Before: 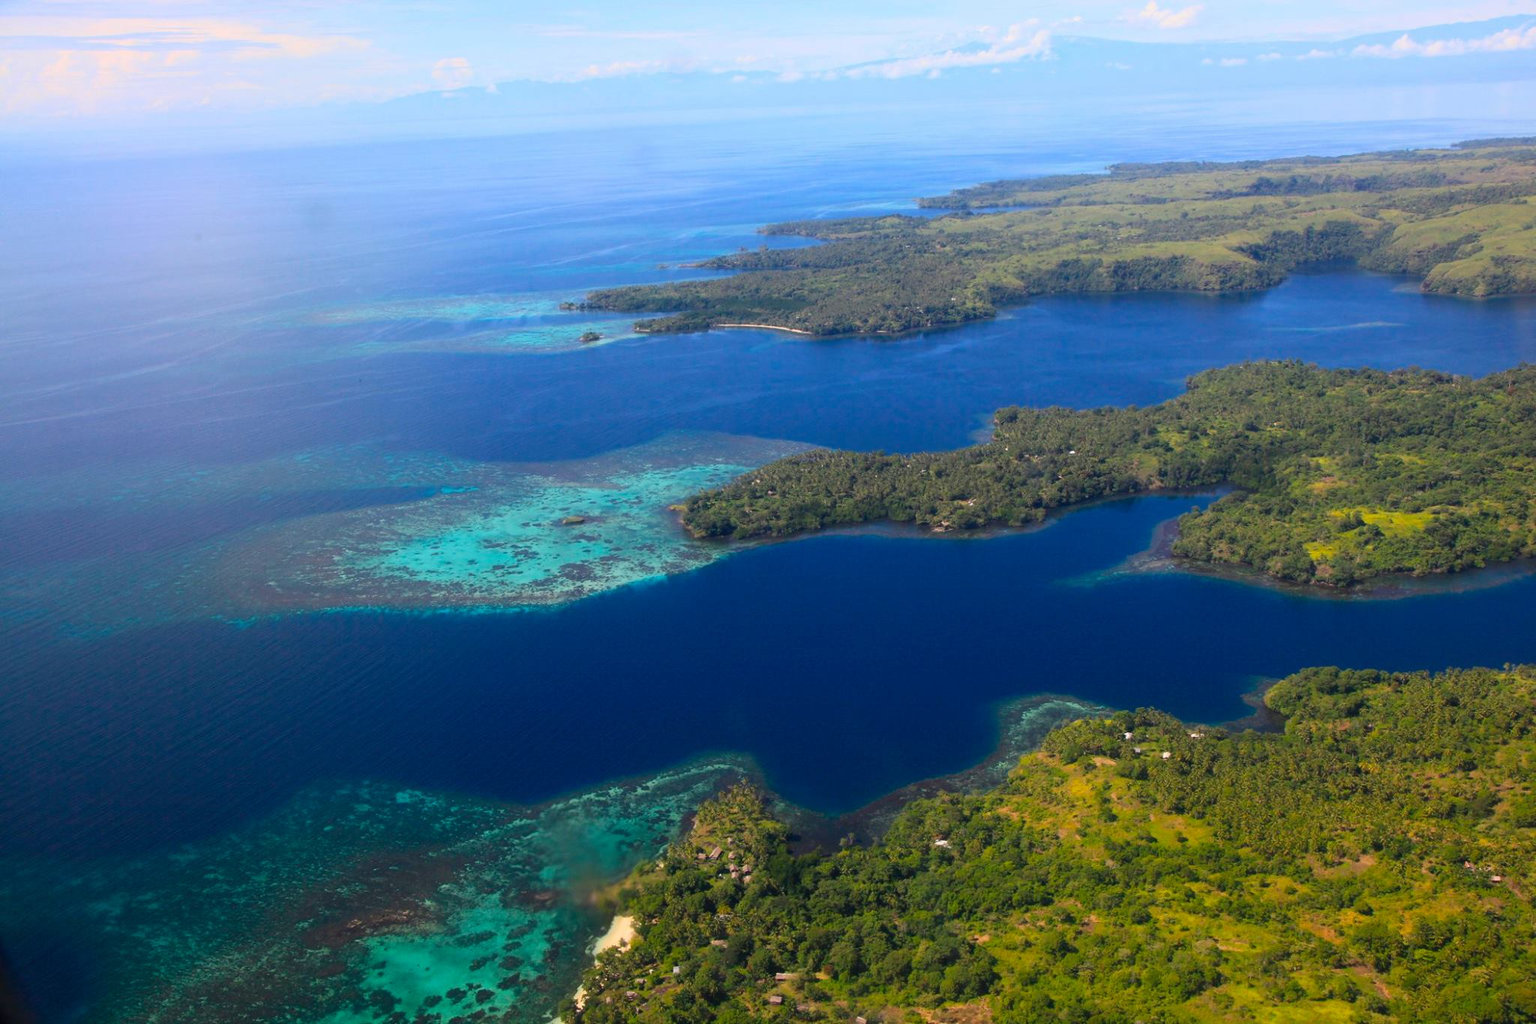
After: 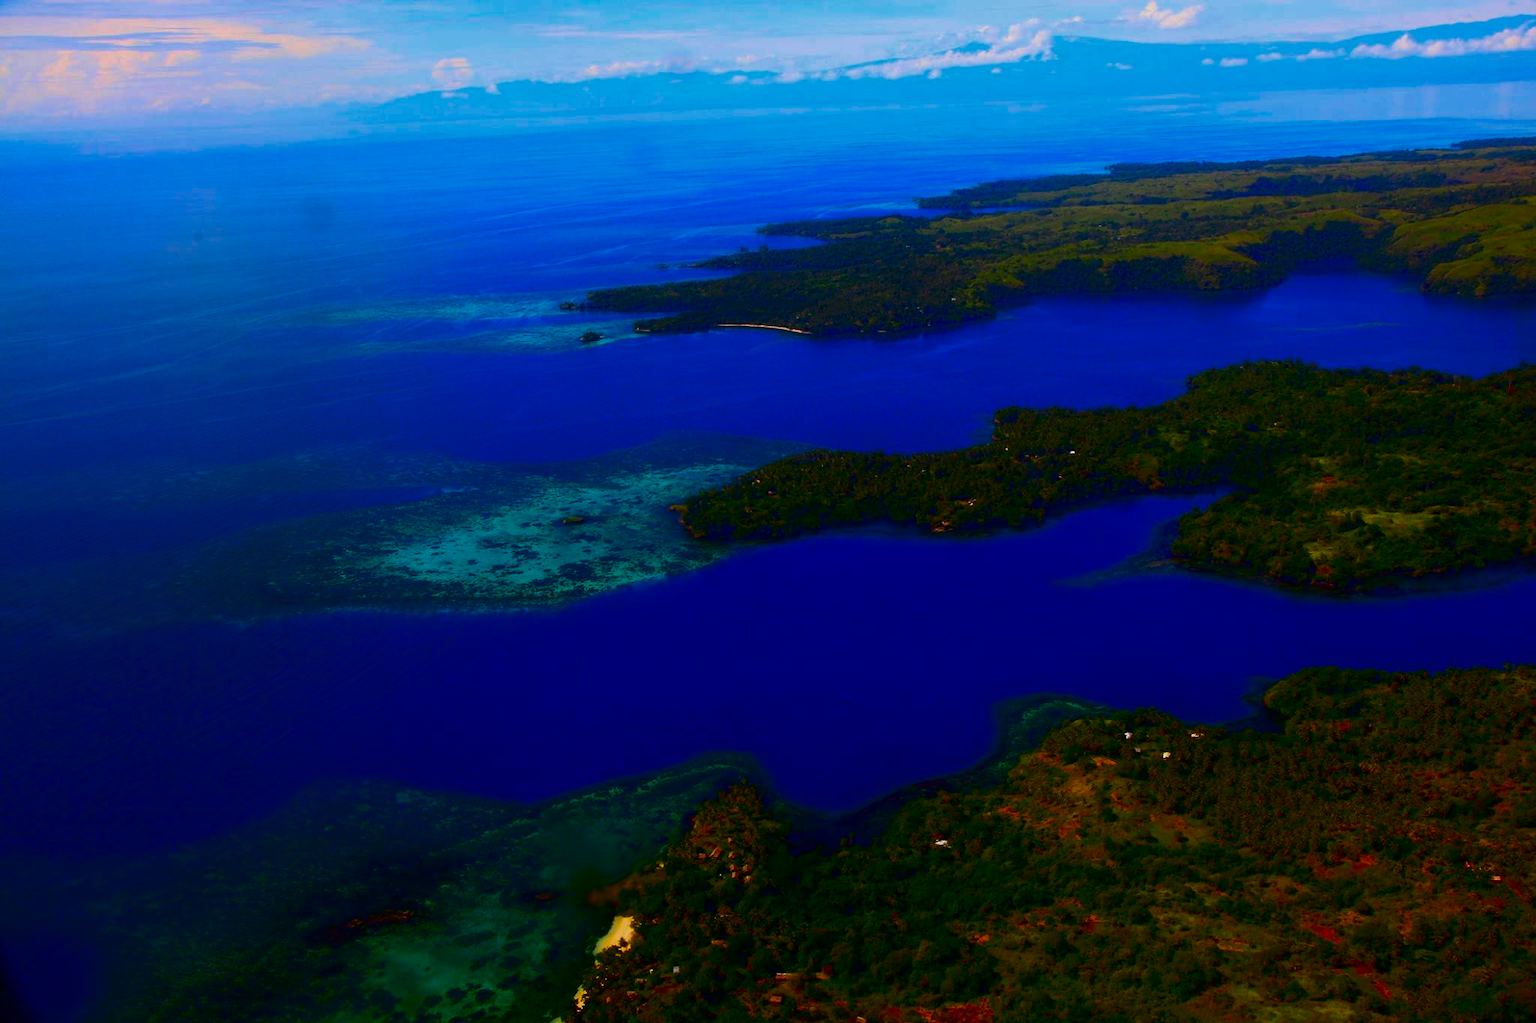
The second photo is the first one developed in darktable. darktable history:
haze removal: strength -0.05
contrast brightness saturation: brightness -1, saturation 1
